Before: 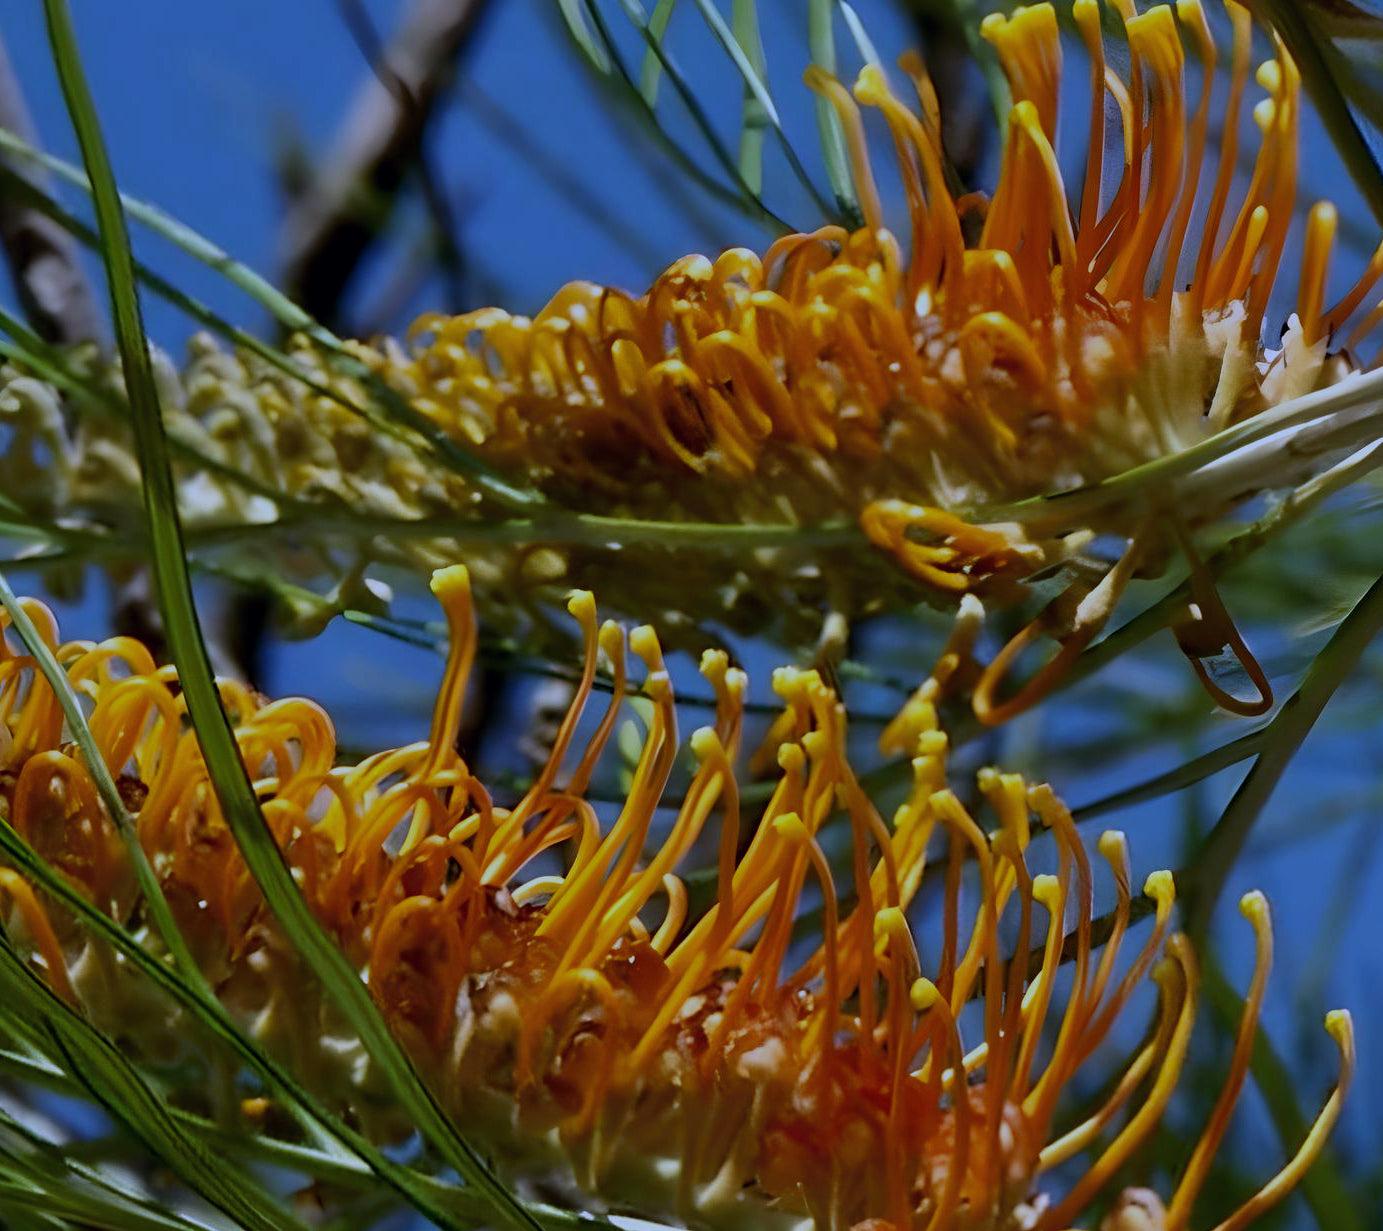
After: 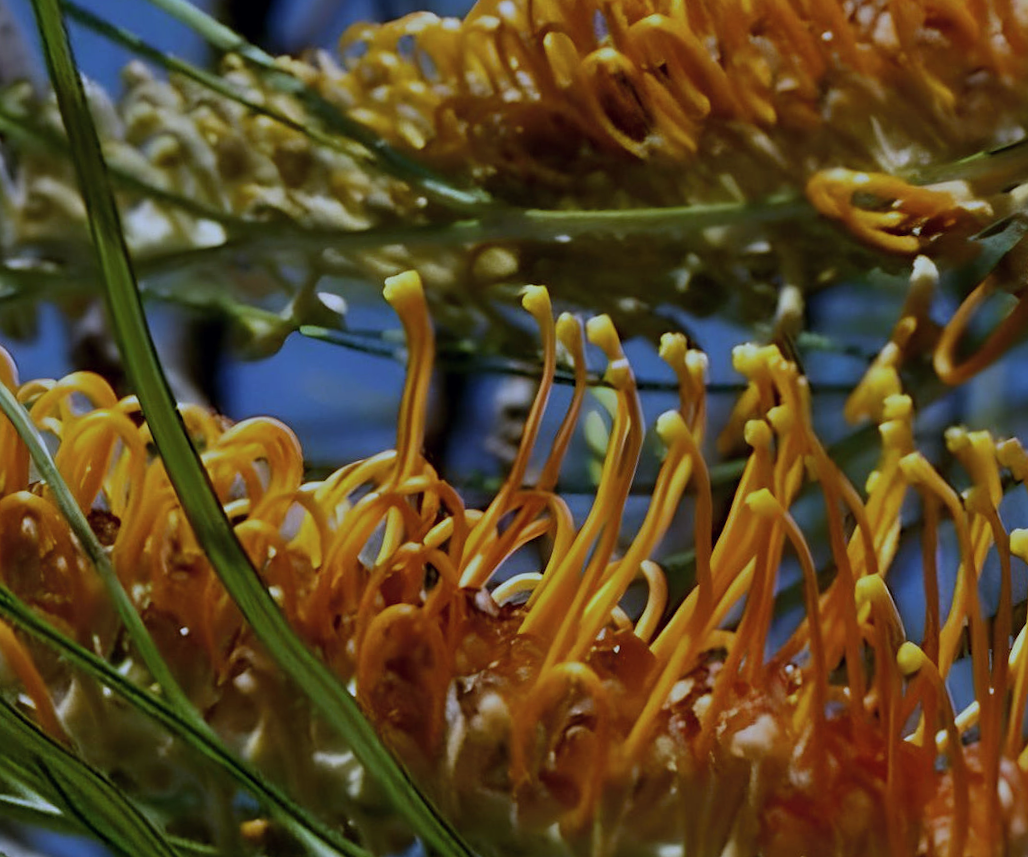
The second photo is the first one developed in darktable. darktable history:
contrast brightness saturation: saturation -0.1
crop: left 6.488%, top 27.668%, right 24.183%, bottom 8.656%
rotate and perspective: rotation -4.98°, automatic cropping off
